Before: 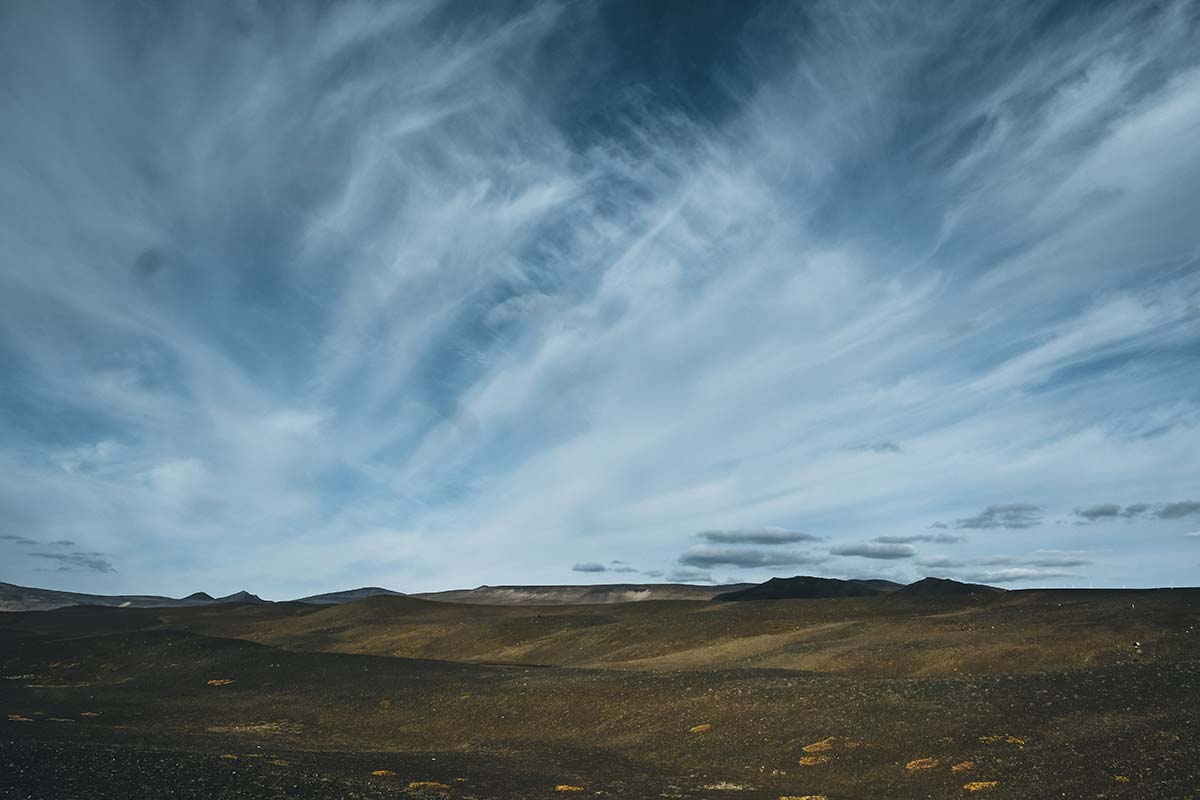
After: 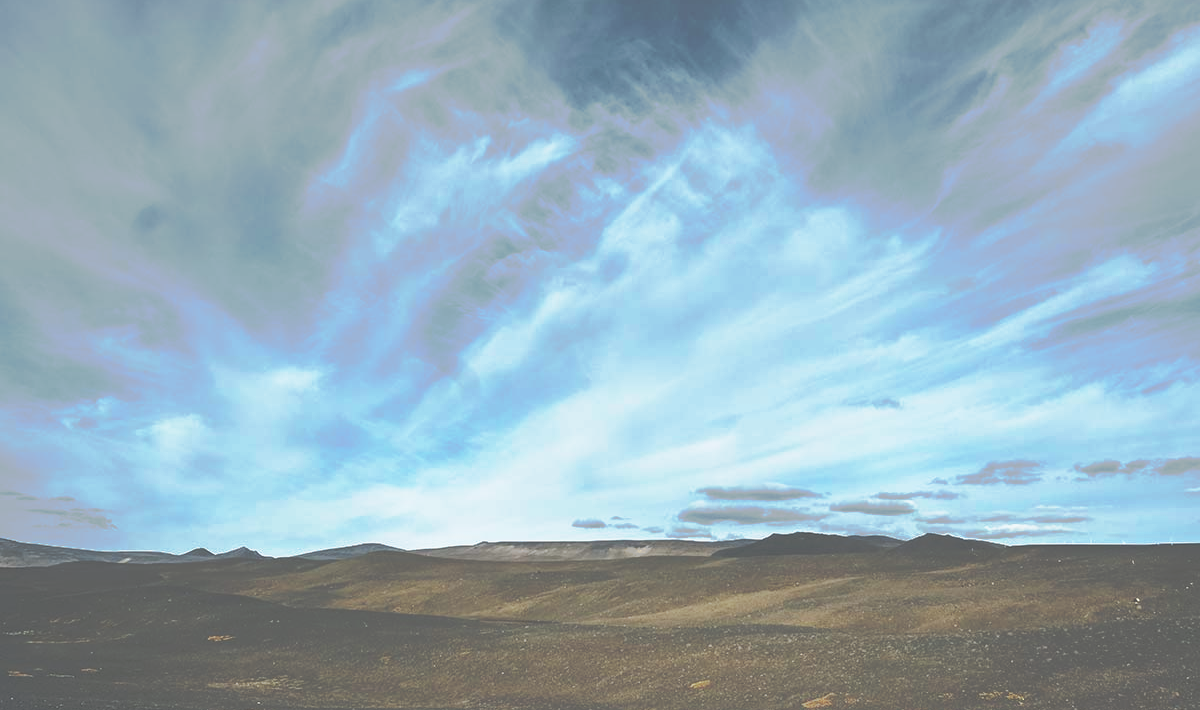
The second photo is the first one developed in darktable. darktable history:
crop and rotate: top 5.609%, bottom 5.609%
contrast equalizer: y [[0.5 ×6], [0.5 ×6], [0.5, 0.5, 0.501, 0.545, 0.707, 0.863], [0 ×6], [0 ×6]]
tone curve: curves: ch0 [(0, 0) (0.003, 0.322) (0.011, 0.327) (0.025, 0.345) (0.044, 0.365) (0.069, 0.378) (0.1, 0.391) (0.136, 0.403) (0.177, 0.412) (0.224, 0.429) (0.277, 0.448) (0.335, 0.474) (0.399, 0.503) (0.468, 0.537) (0.543, 0.57) (0.623, 0.61) (0.709, 0.653) (0.801, 0.699) (0.898, 0.75) (1, 1)], preserve colors none
base curve: curves: ch0 [(0, 0) (0.007, 0.004) (0.027, 0.03) (0.046, 0.07) (0.207, 0.54) (0.442, 0.872) (0.673, 0.972) (1, 1)], preserve colors none
